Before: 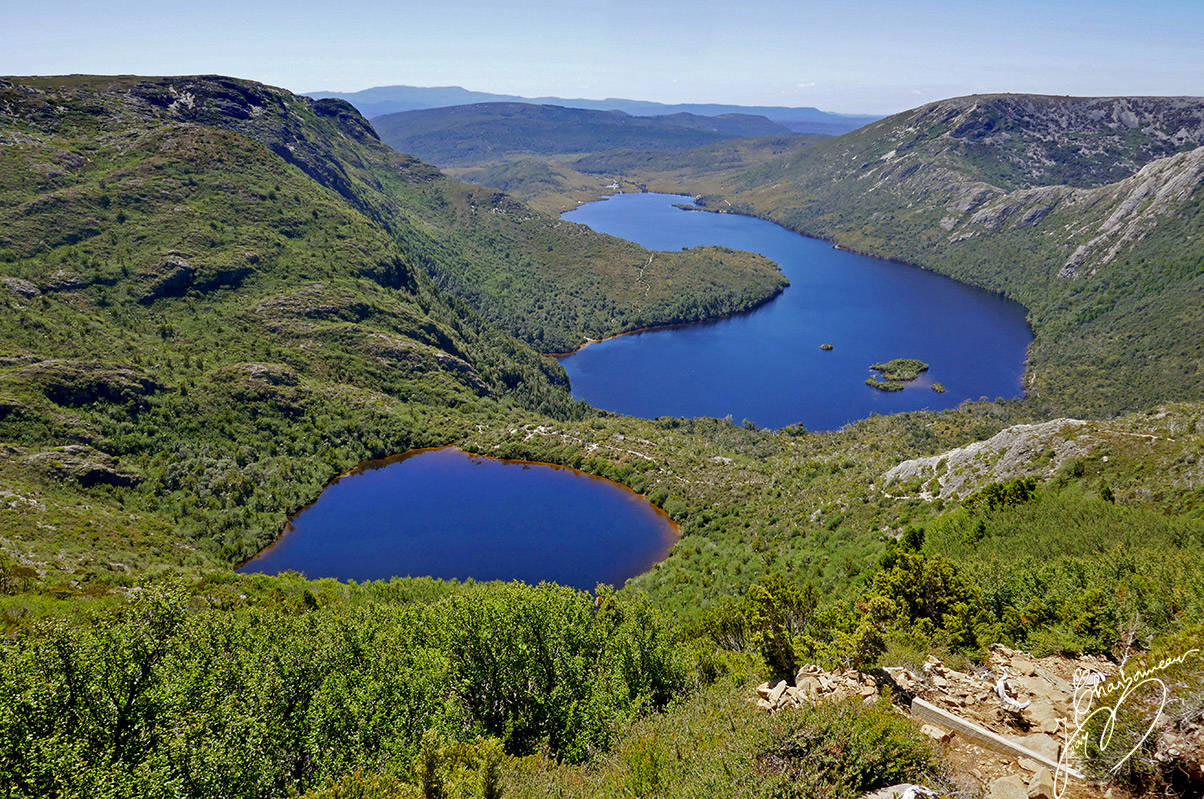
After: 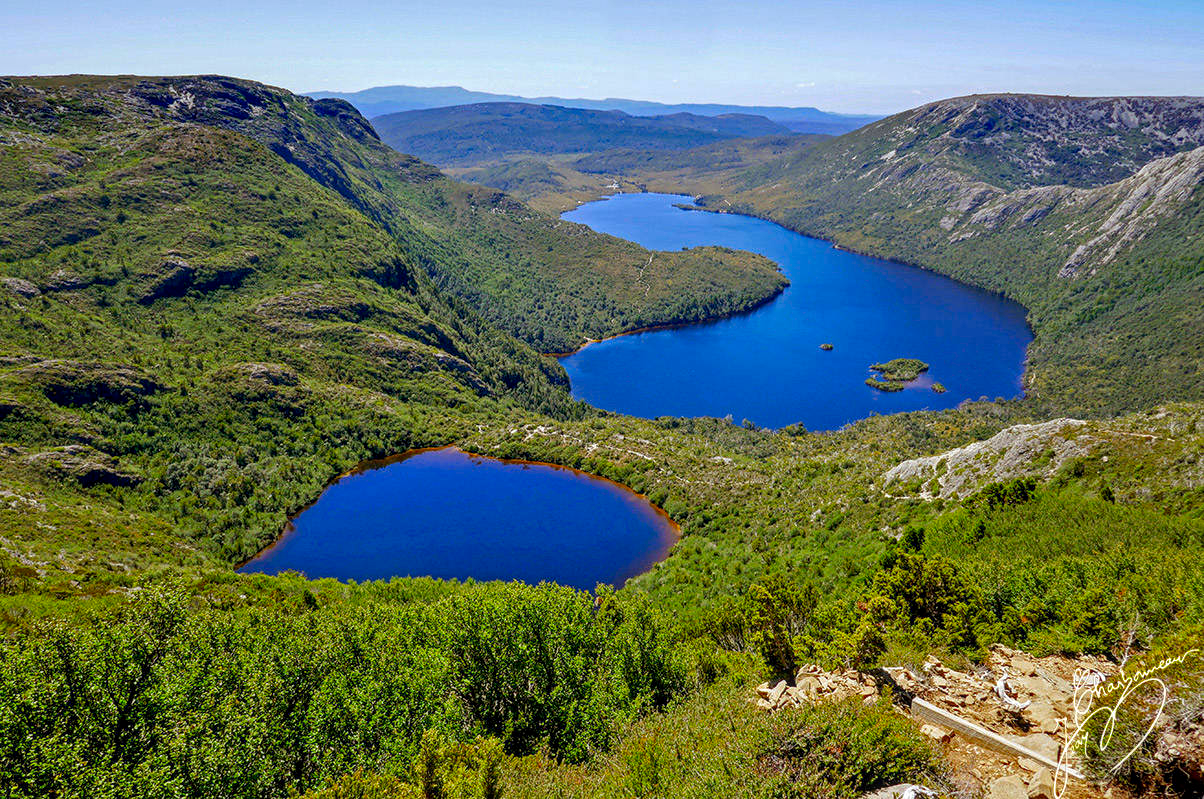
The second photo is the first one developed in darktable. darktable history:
local contrast: on, module defaults
color correction: saturation 1.34
